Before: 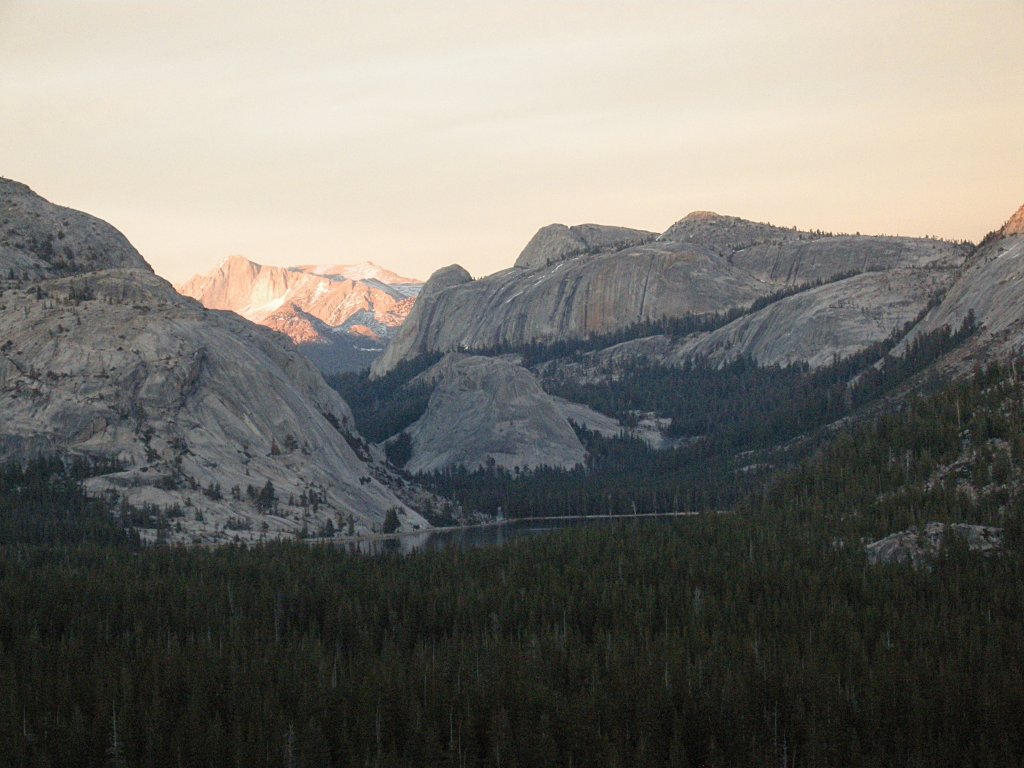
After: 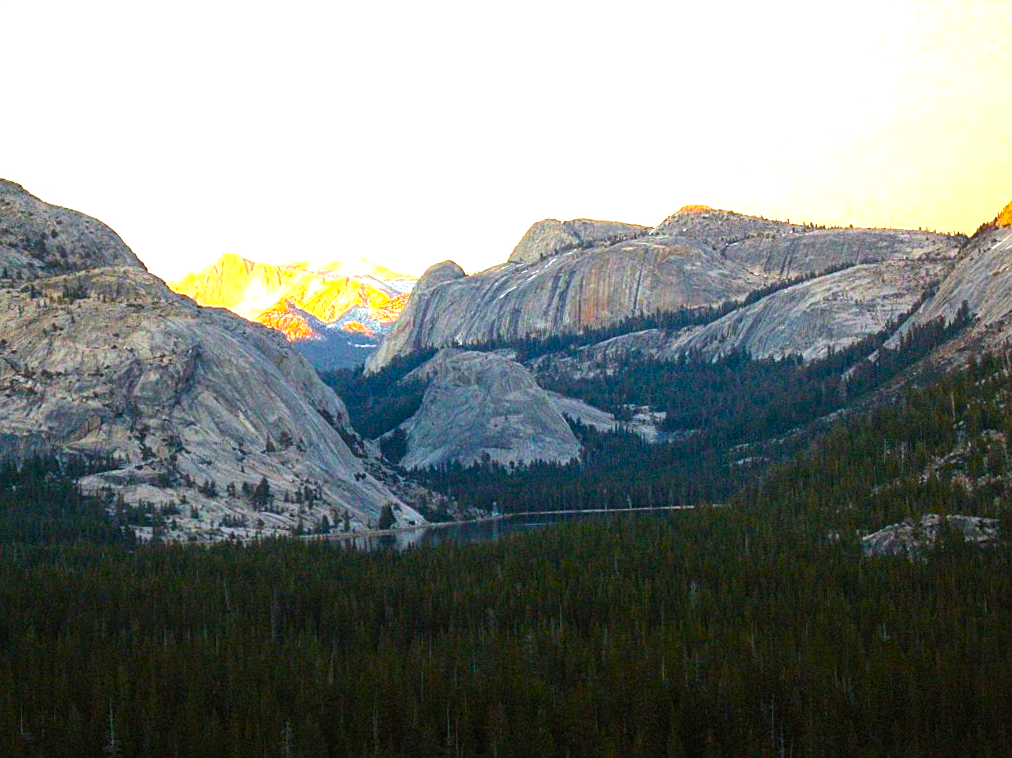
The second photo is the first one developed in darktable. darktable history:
rotate and perspective: rotation -0.45°, automatic cropping original format, crop left 0.008, crop right 0.992, crop top 0.012, crop bottom 0.988
sharpen: amount 0.2
color balance rgb: linear chroma grading › global chroma 20%, perceptual saturation grading › global saturation 65%, perceptual saturation grading › highlights 50%, perceptual saturation grading › shadows 30%, perceptual brilliance grading › global brilliance 12%, perceptual brilliance grading › highlights 15%, global vibrance 20%
tone equalizer: -8 EV -0.417 EV, -7 EV -0.389 EV, -6 EV -0.333 EV, -5 EV -0.222 EV, -3 EV 0.222 EV, -2 EV 0.333 EV, -1 EV 0.389 EV, +0 EV 0.417 EV, edges refinement/feathering 500, mask exposure compensation -1.25 EV, preserve details no
